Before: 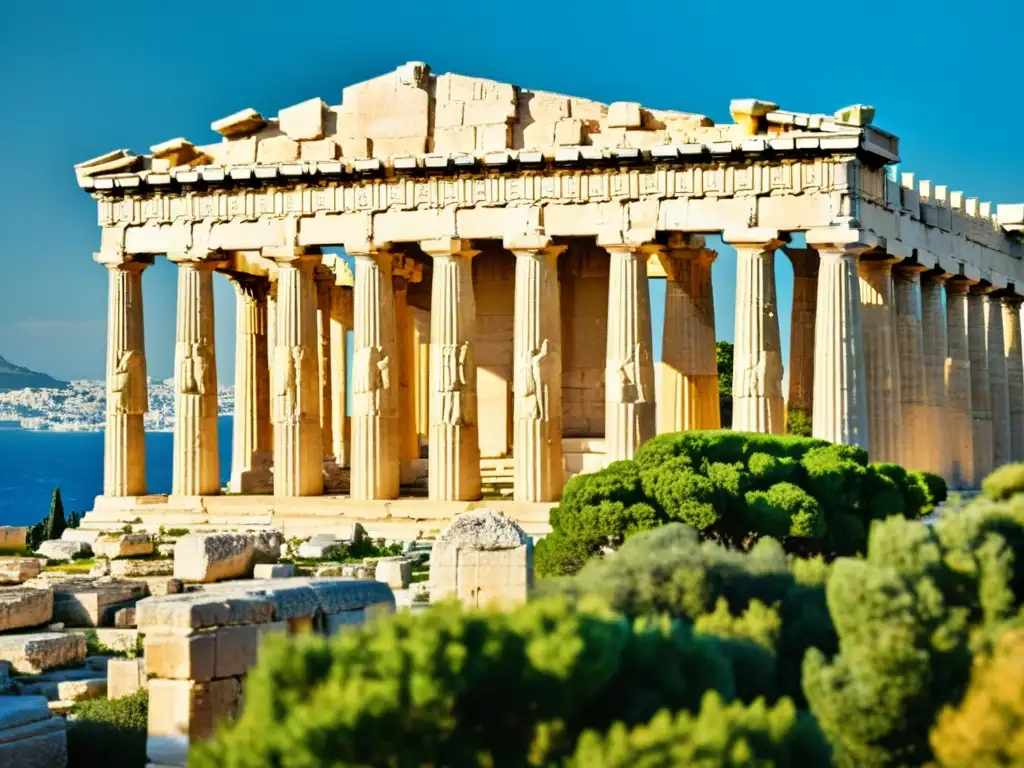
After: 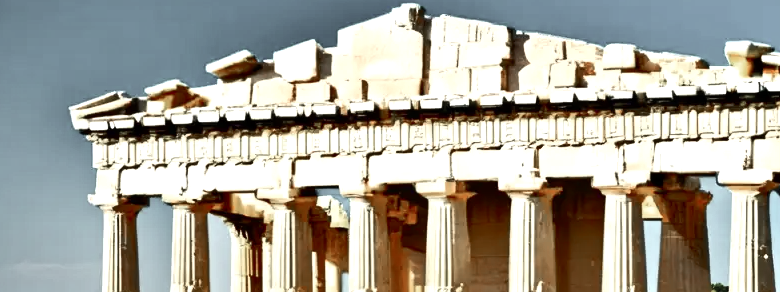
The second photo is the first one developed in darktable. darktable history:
crop: left 0.579%, top 7.627%, right 23.167%, bottom 54.275%
color zones: curves: ch0 [(0, 0.48) (0.209, 0.398) (0.305, 0.332) (0.429, 0.493) (0.571, 0.5) (0.714, 0.5) (0.857, 0.5) (1, 0.48)]; ch1 [(0, 0.736) (0.143, 0.625) (0.225, 0.371) (0.429, 0.256) (0.571, 0.241) (0.714, 0.213) (0.857, 0.48) (1, 0.736)]; ch2 [(0, 0.448) (0.143, 0.498) (0.286, 0.5) (0.429, 0.5) (0.571, 0.5) (0.714, 0.5) (0.857, 0.5) (1, 0.448)]
color balance rgb: perceptual saturation grading › highlights -31.88%, perceptual saturation grading › mid-tones 5.8%, perceptual saturation grading › shadows 18.12%, perceptual brilliance grading › highlights 3.62%, perceptual brilliance grading › mid-tones -18.12%, perceptual brilliance grading › shadows -41.3%
exposure: exposure 0.556 EV, compensate highlight preservation false
